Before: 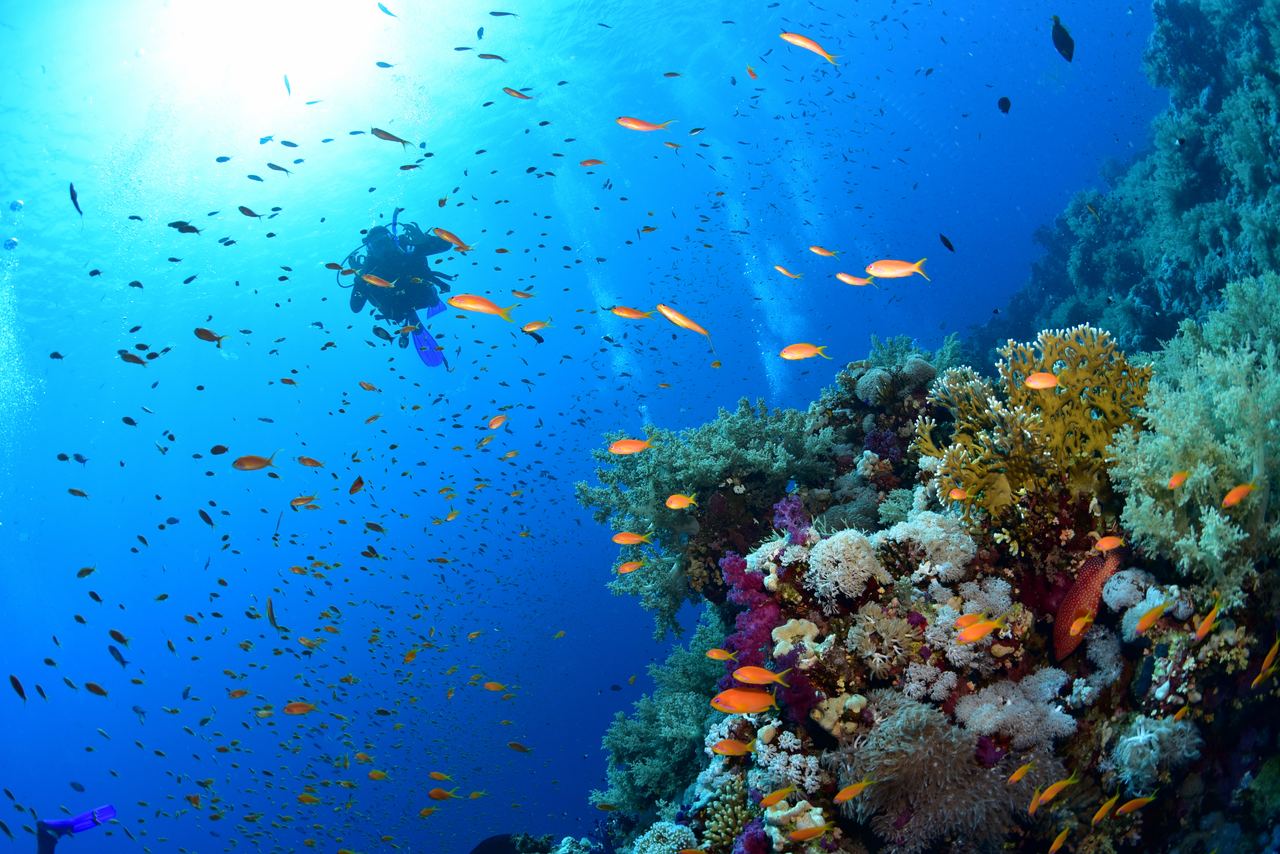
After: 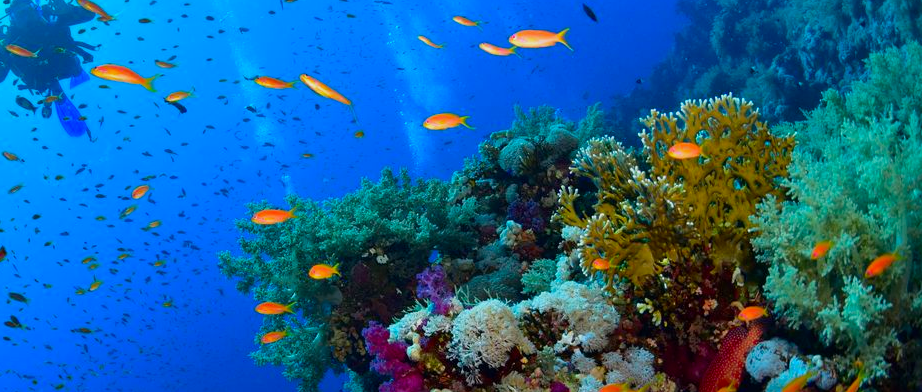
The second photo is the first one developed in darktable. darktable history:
color correction: saturation 1.34
crop and rotate: left 27.938%, top 27.046%, bottom 27.046%
white balance: emerald 1
shadows and highlights: radius 121.13, shadows 21.4, white point adjustment -9.72, highlights -14.39, soften with gaussian
